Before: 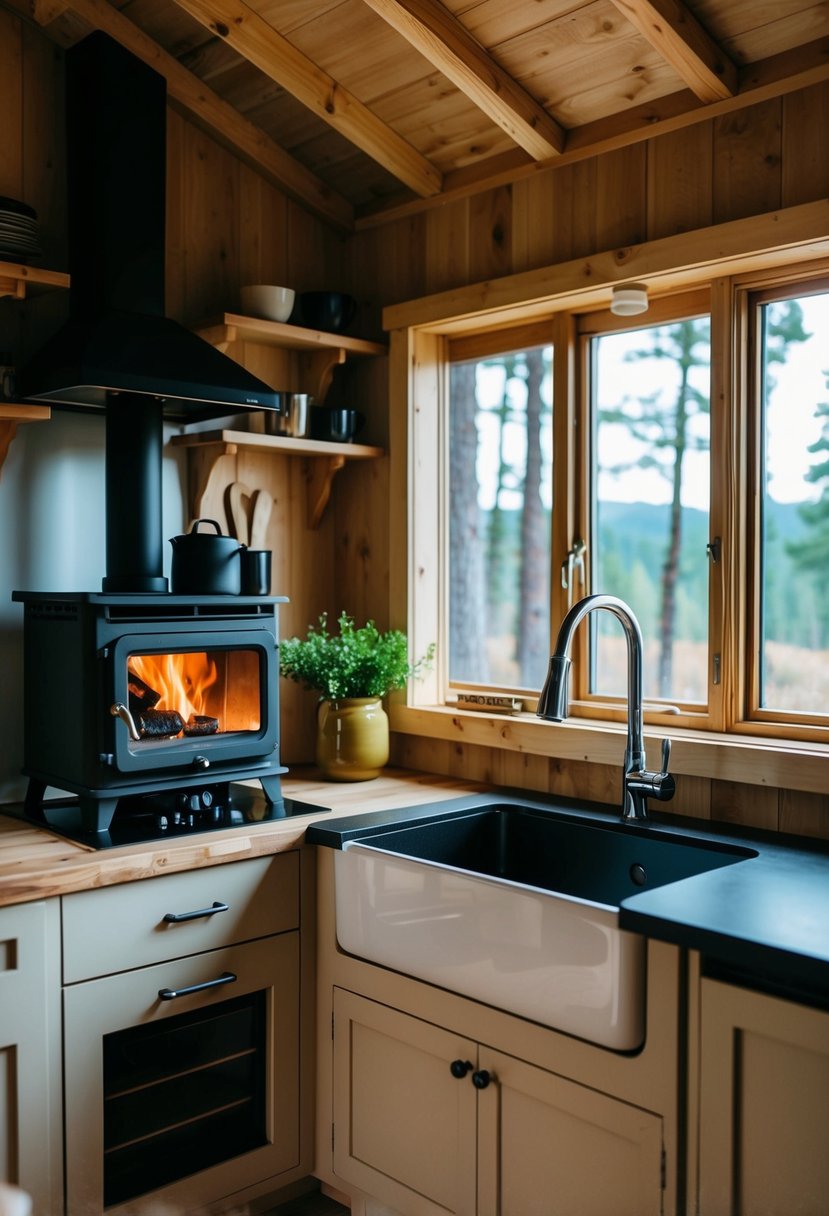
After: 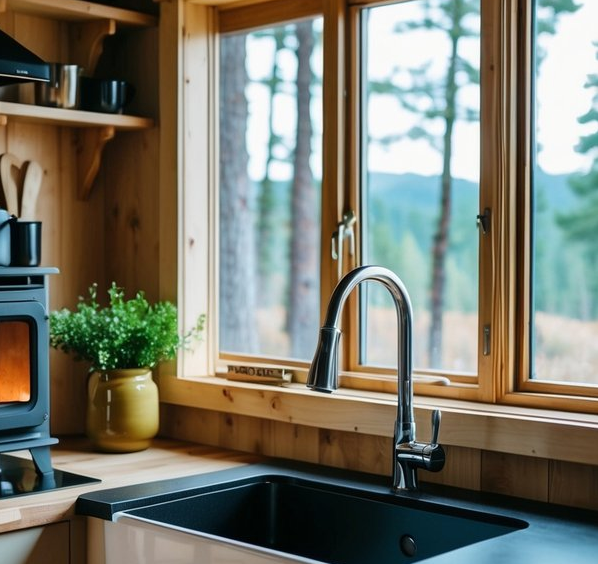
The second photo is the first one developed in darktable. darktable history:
crop and rotate: left 27.855%, top 27.076%, bottom 26.476%
